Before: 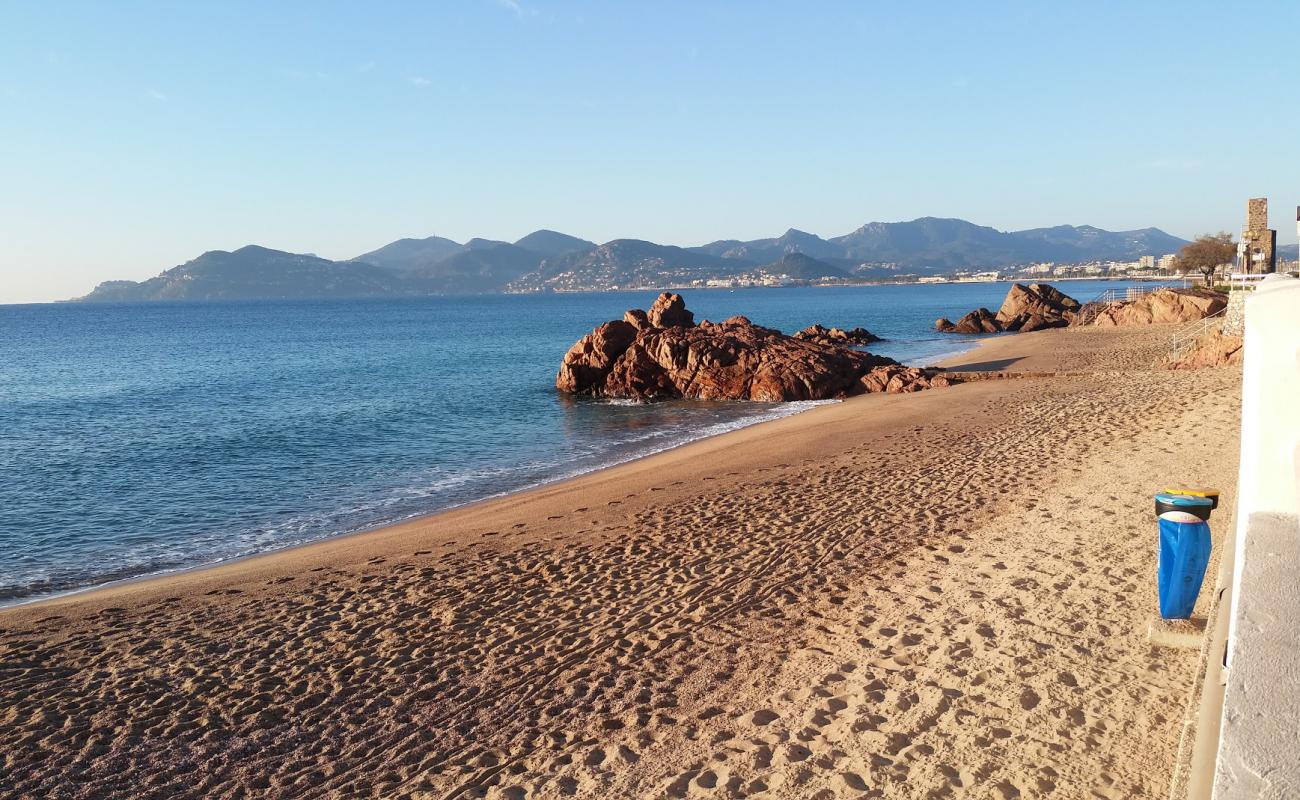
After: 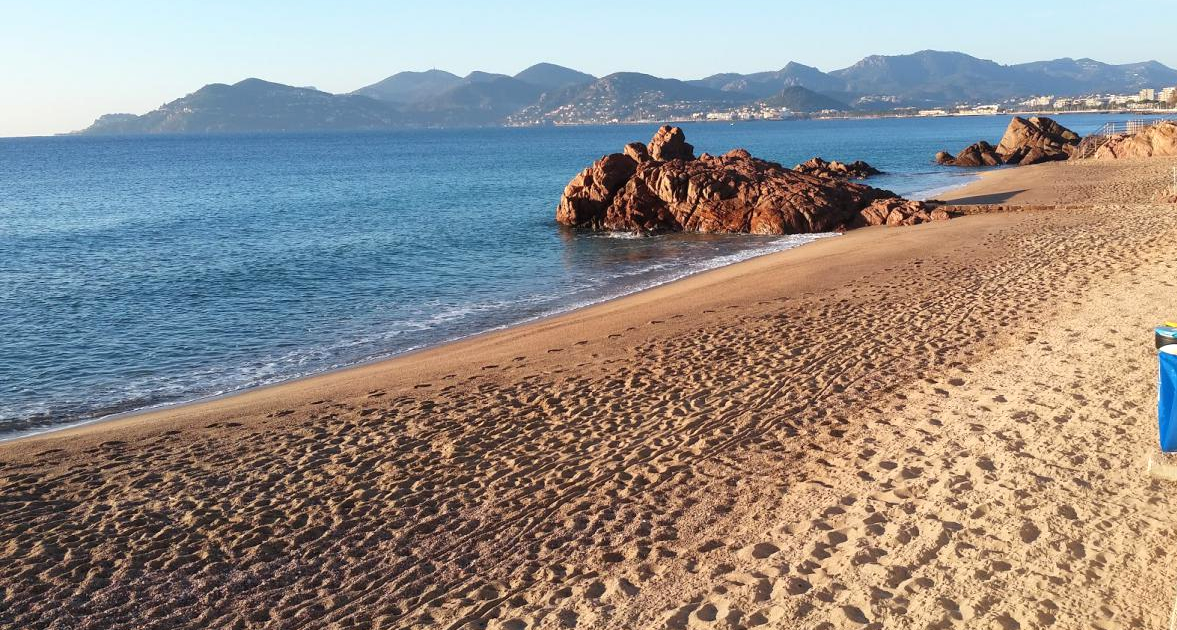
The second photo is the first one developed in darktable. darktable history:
white balance: red 1, blue 1
exposure: black level correction 0, exposure 0.2 EV, compensate exposure bias true, compensate highlight preservation false
crop: top 20.916%, right 9.437%, bottom 0.316%
